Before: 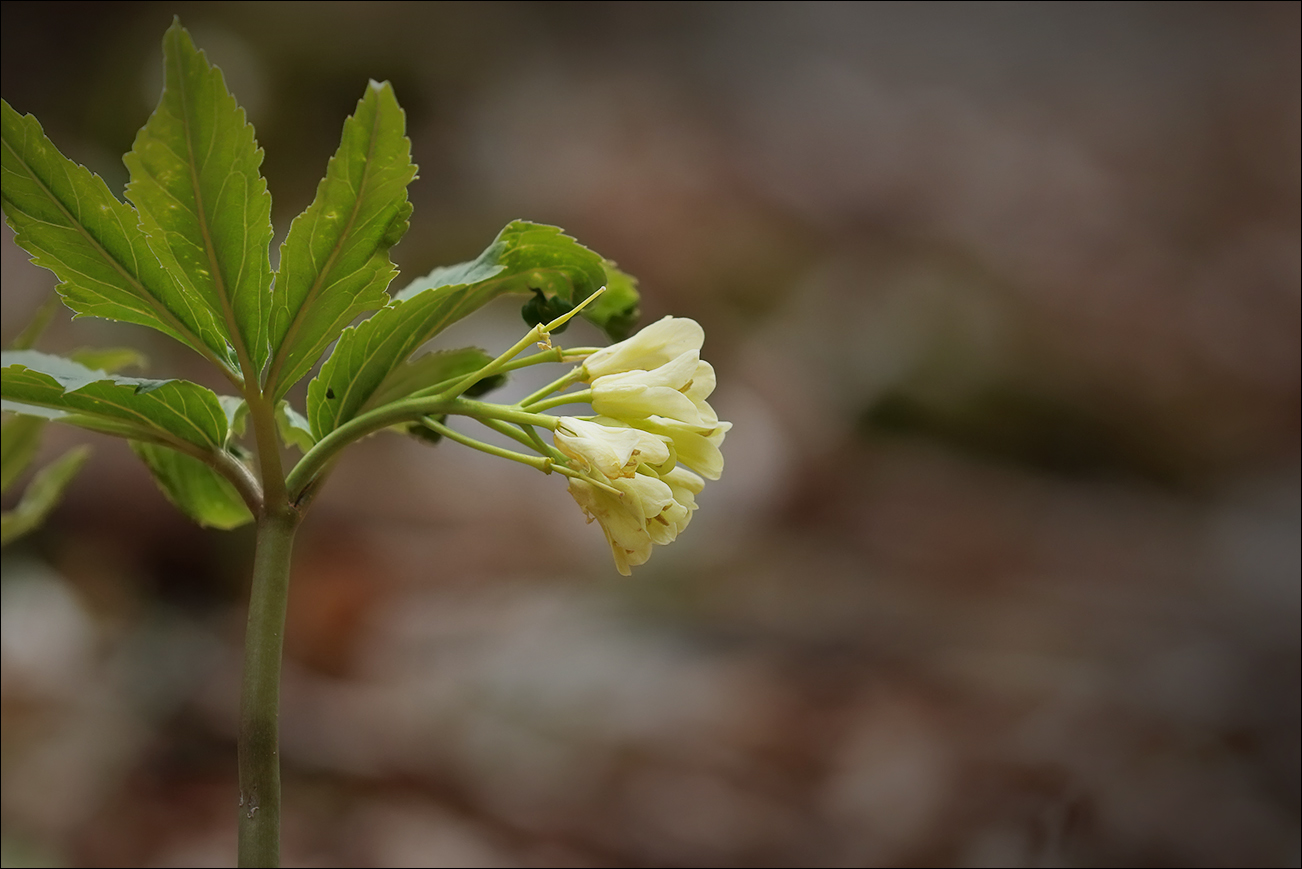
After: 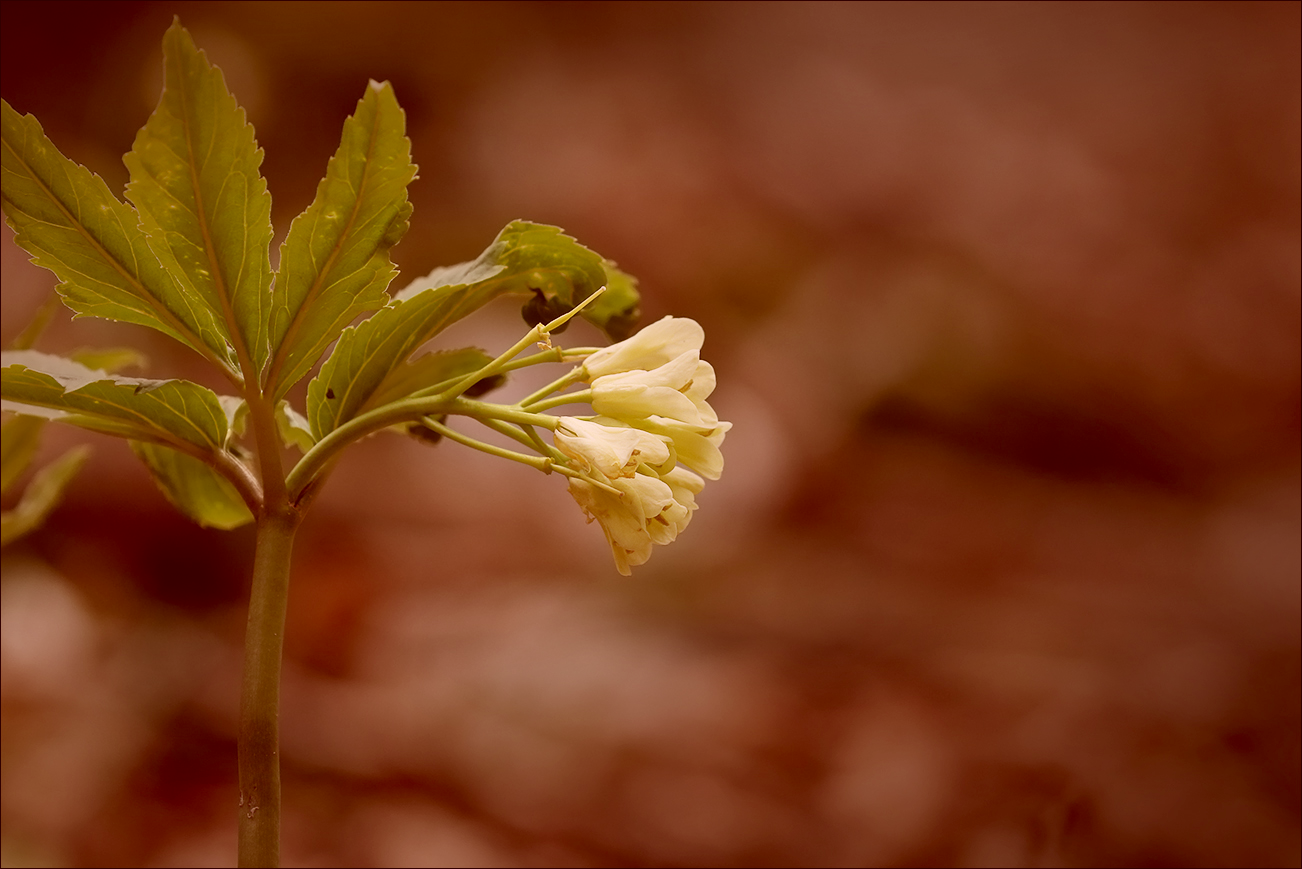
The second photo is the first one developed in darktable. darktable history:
color correction: highlights a* 9.33, highlights b* 8.98, shadows a* 39.34, shadows b* 39.95, saturation 0.787
